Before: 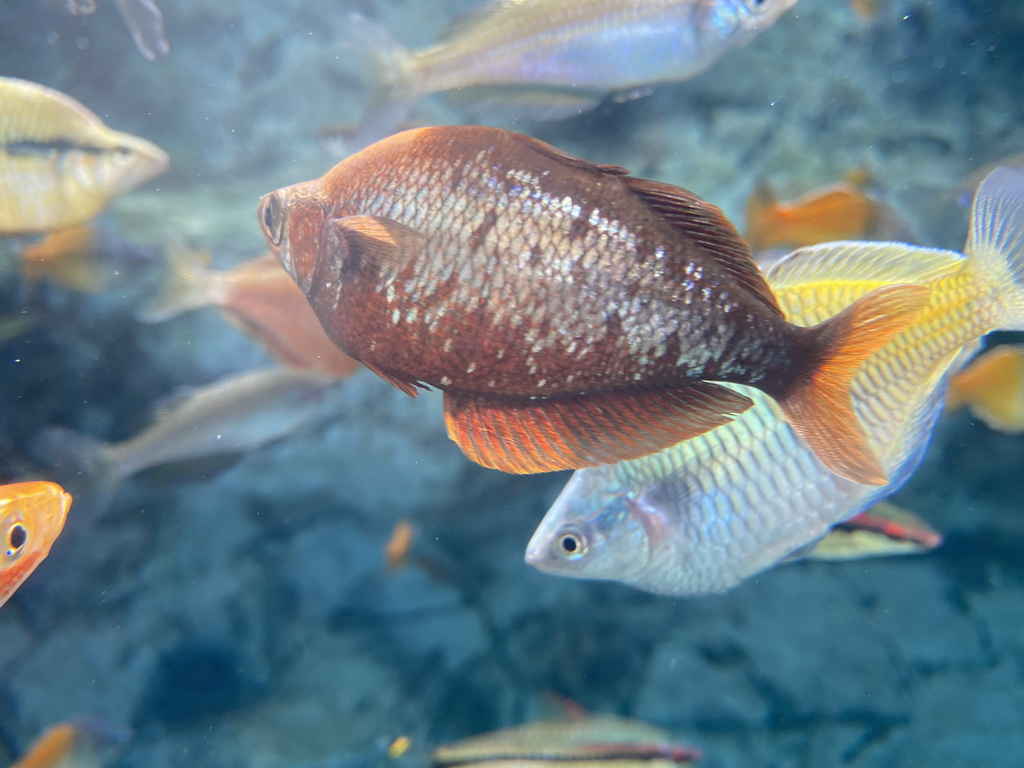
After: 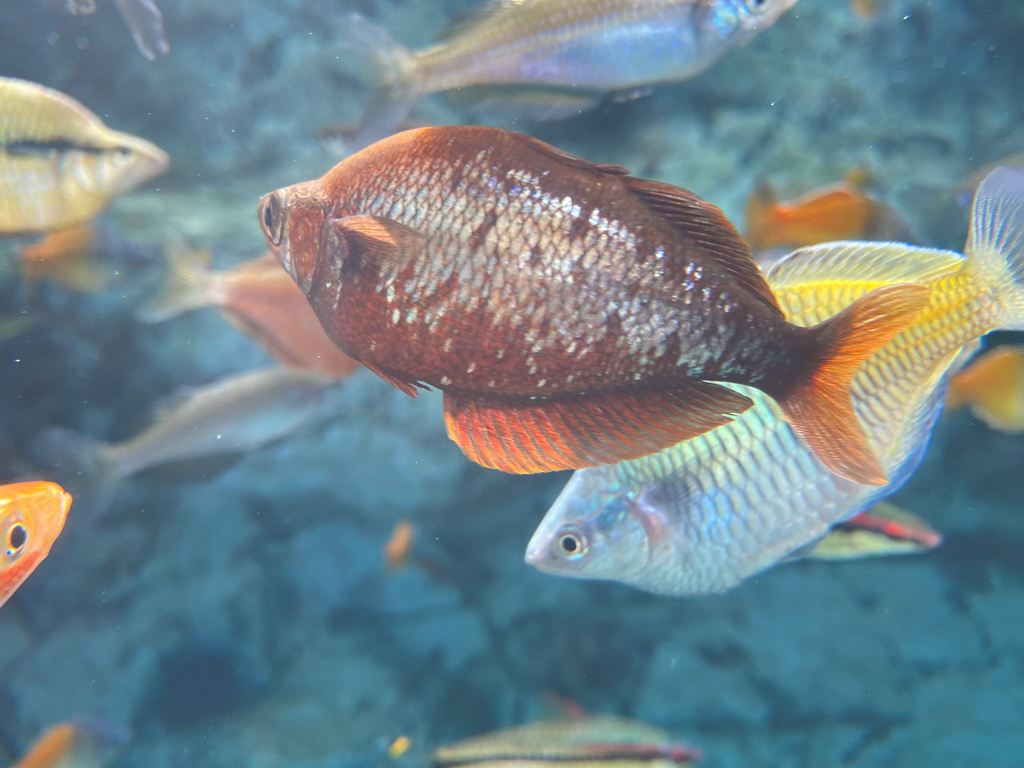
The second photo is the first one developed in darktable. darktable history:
exposure: black level correction -0.041, exposure 0.063 EV, compensate highlight preservation false
shadows and highlights: shadows 24.32, highlights -78.21, soften with gaussian
